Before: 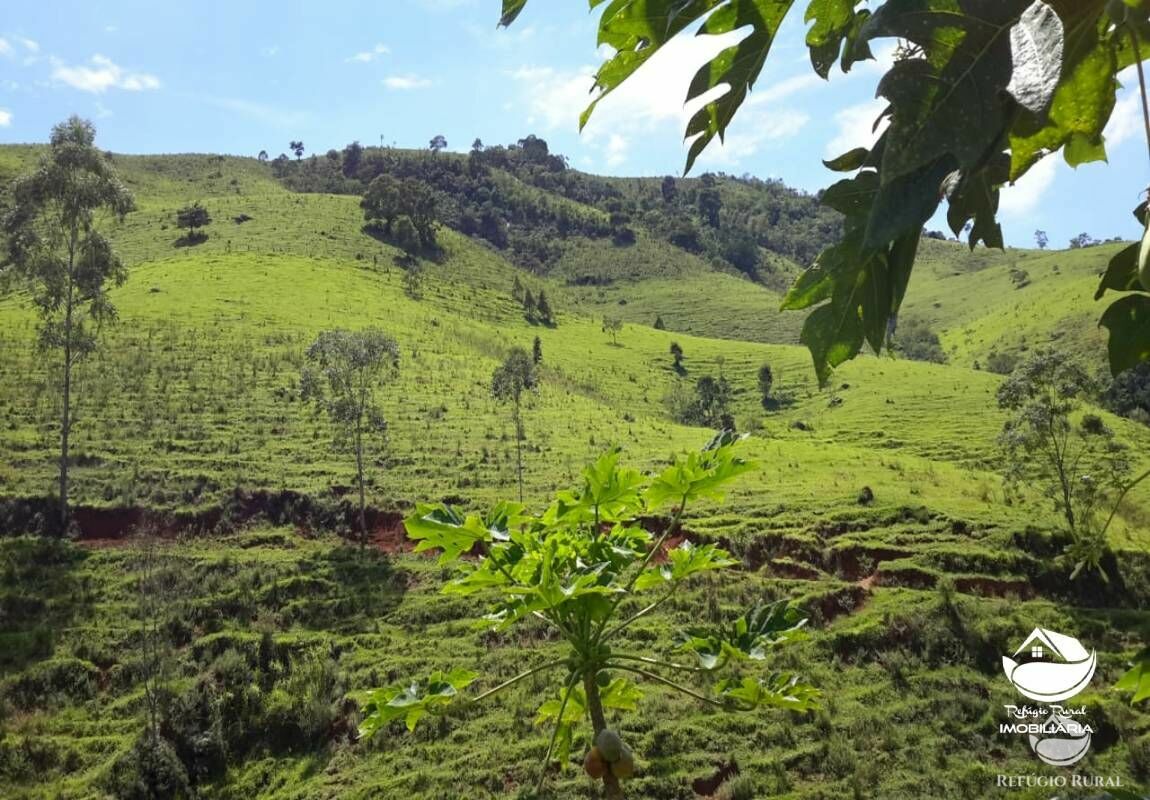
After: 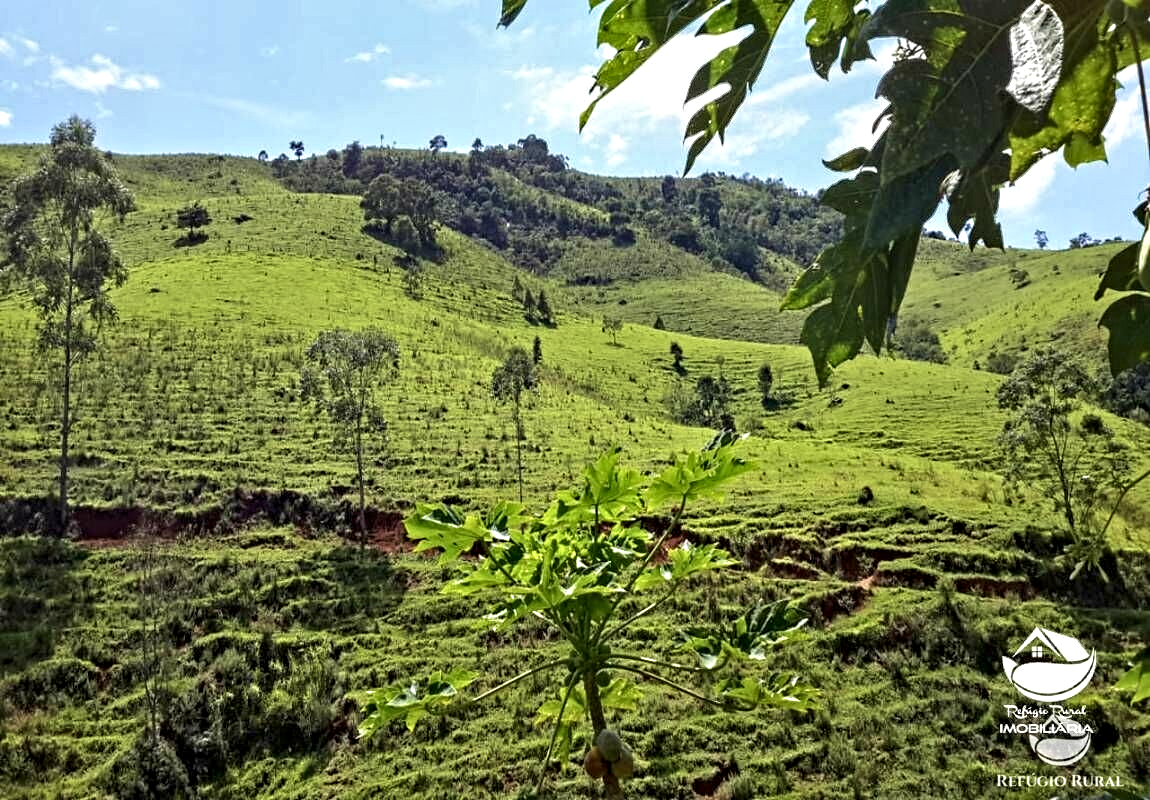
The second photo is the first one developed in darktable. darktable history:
velvia: on, module defaults
contrast equalizer: octaves 7, y [[0.5, 0.542, 0.583, 0.625, 0.667, 0.708], [0.5 ×6], [0.5 ×6], [0 ×6], [0 ×6]]
